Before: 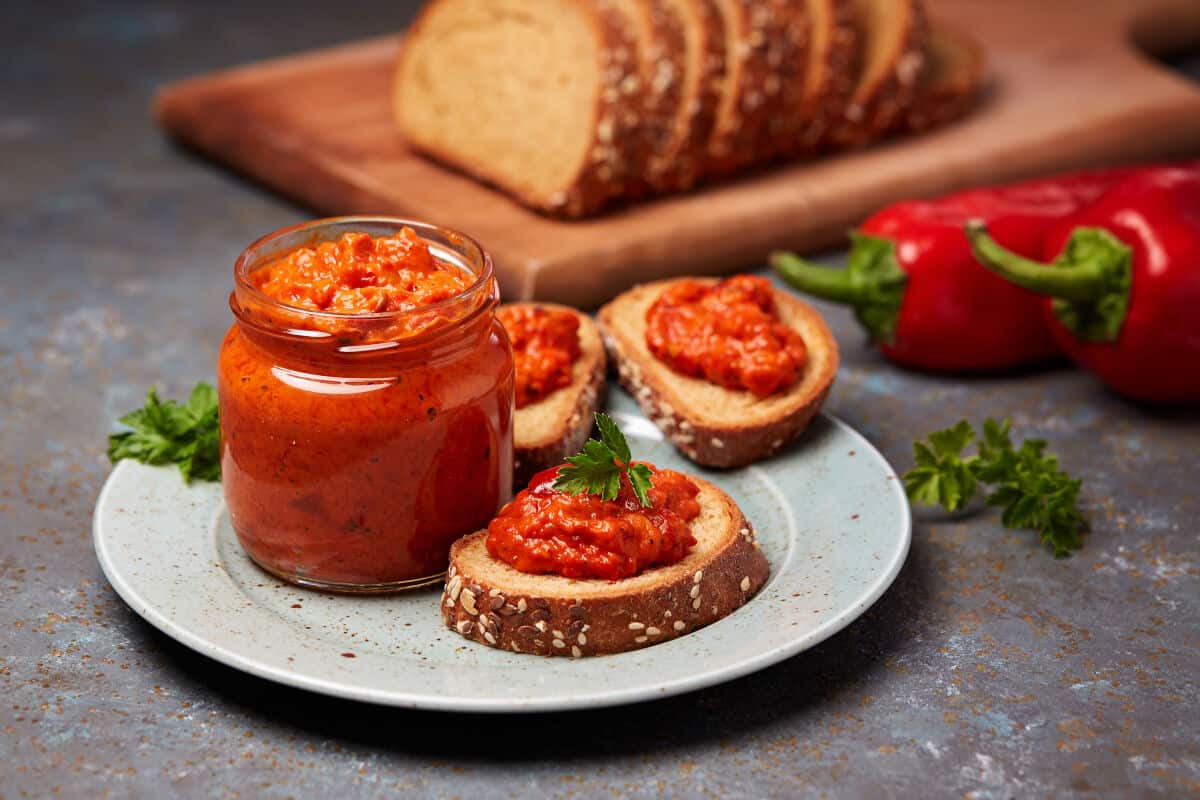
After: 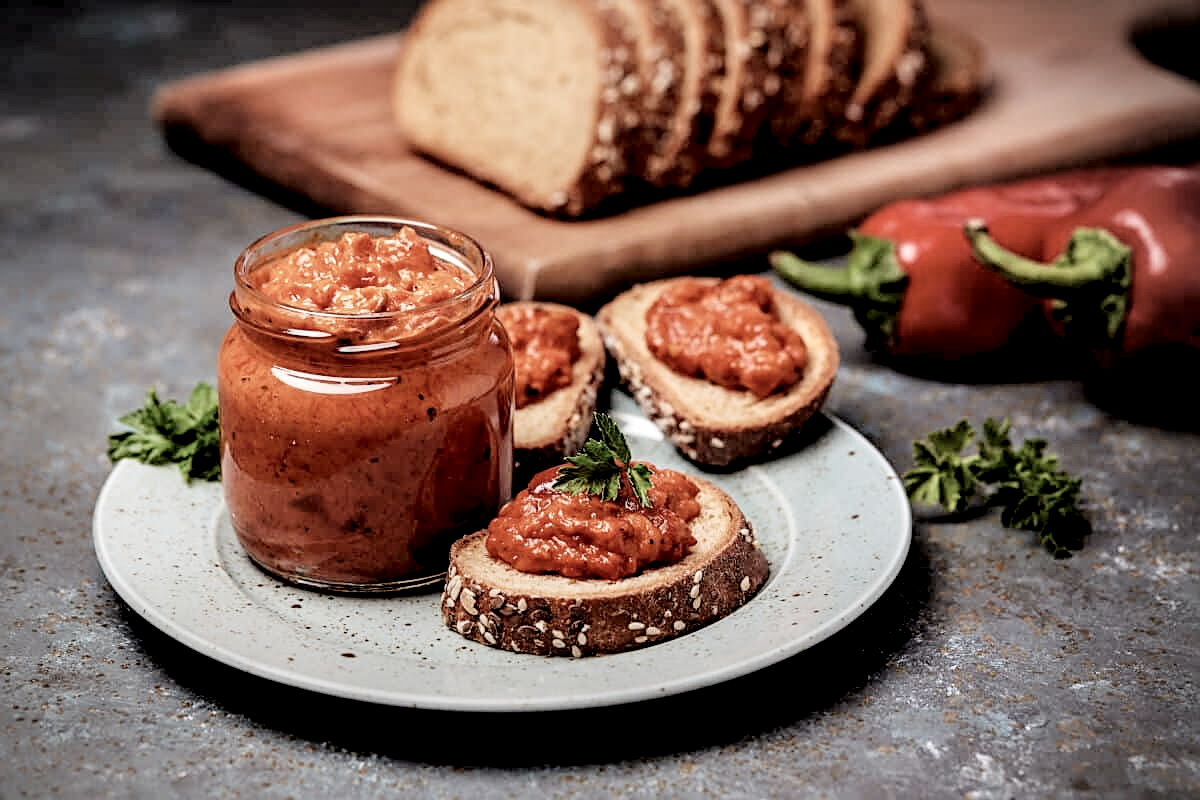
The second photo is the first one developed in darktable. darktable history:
sharpen: on, module defaults
contrast brightness saturation: contrast 0.1, saturation -0.36
vignetting: unbound false
exposure: exposure -0.116 EV, compensate exposure bias true, compensate highlight preservation false
filmic rgb: black relative exposure -7.65 EV, white relative exposure 4.56 EV, hardness 3.61
tone curve: curves: ch0 [(0.047, 0) (0.292, 0.352) (0.657, 0.678) (1, 0.958)], color space Lab, linked channels, preserve colors none
local contrast: highlights 80%, shadows 57%, detail 175%, midtone range 0.602
